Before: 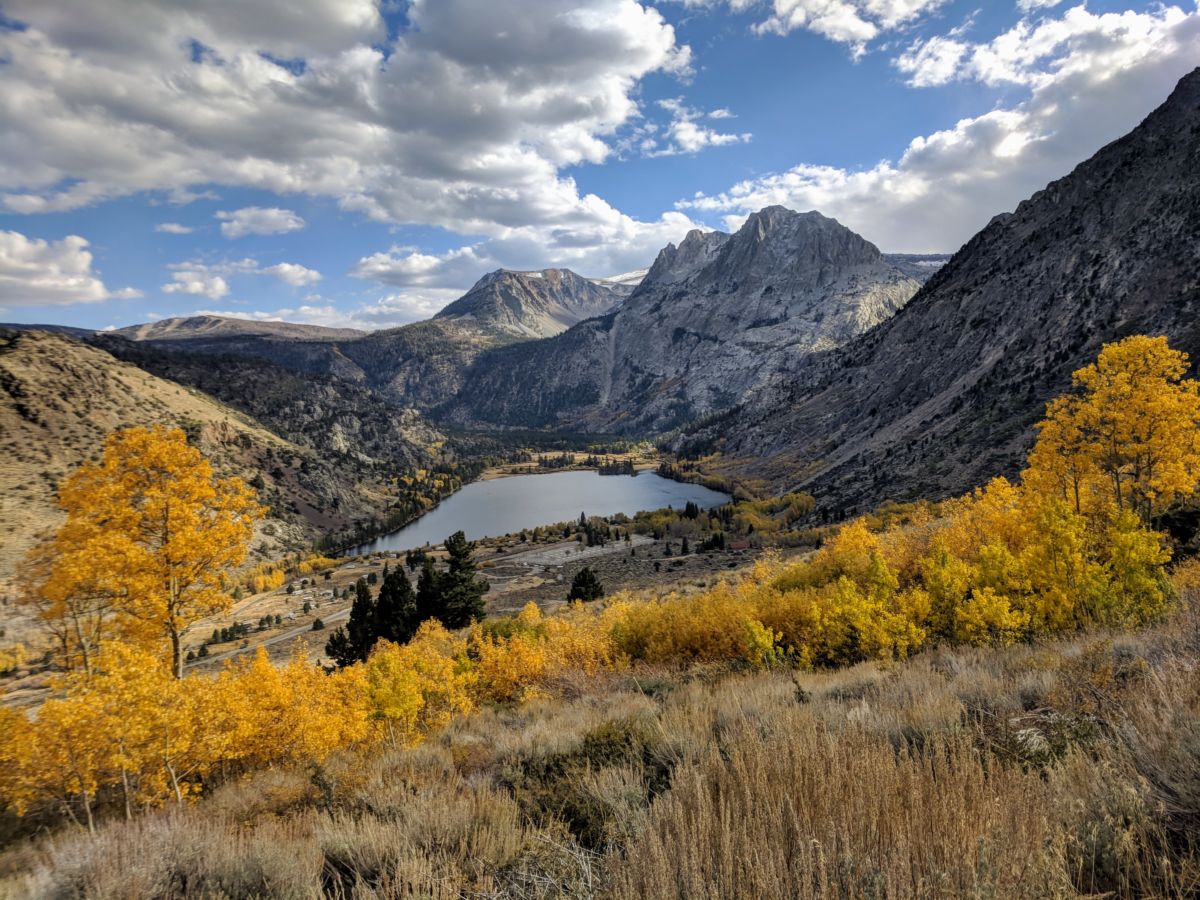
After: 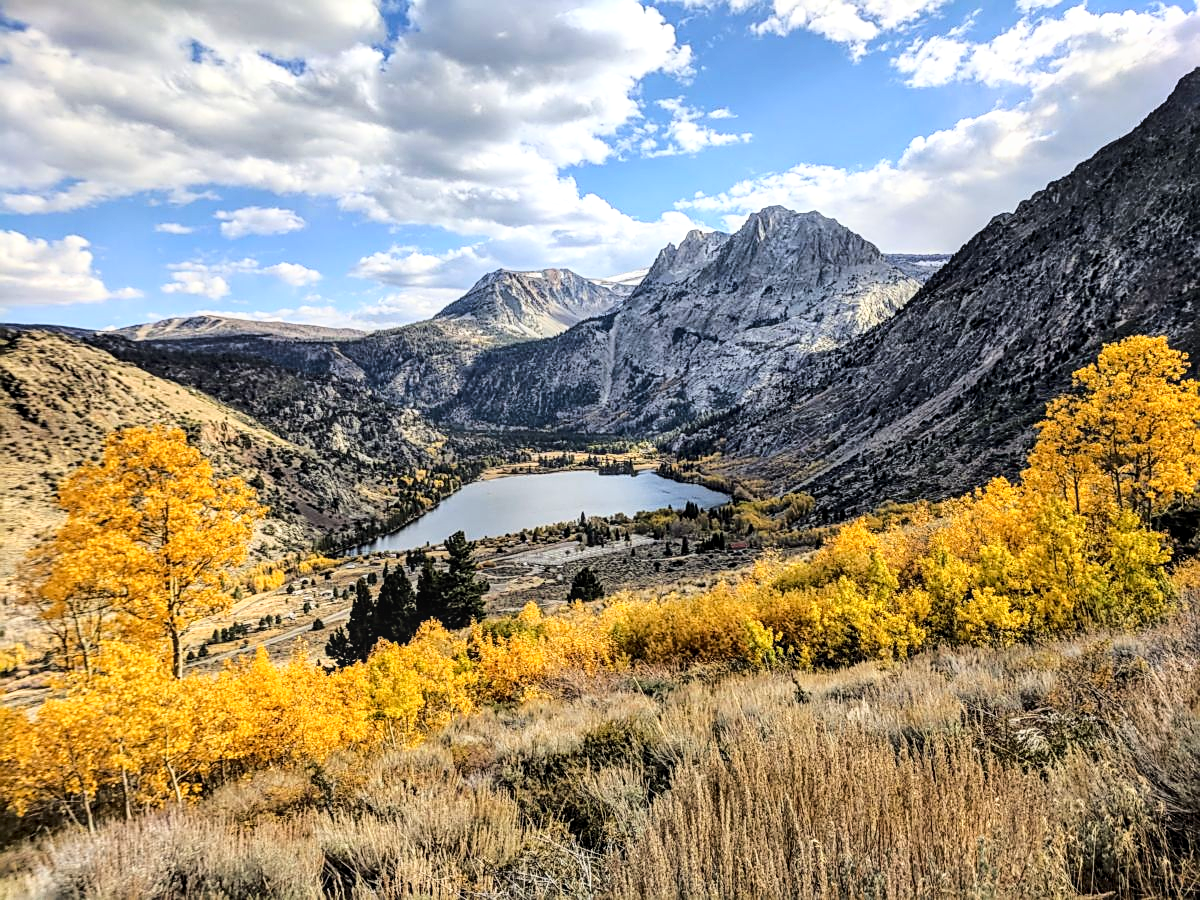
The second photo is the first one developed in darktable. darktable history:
local contrast: on, module defaults
sharpen: amount 0.587
base curve: curves: ch0 [(0, 0) (0.032, 0.037) (0.105, 0.228) (0.435, 0.76) (0.856, 0.983) (1, 1)]
